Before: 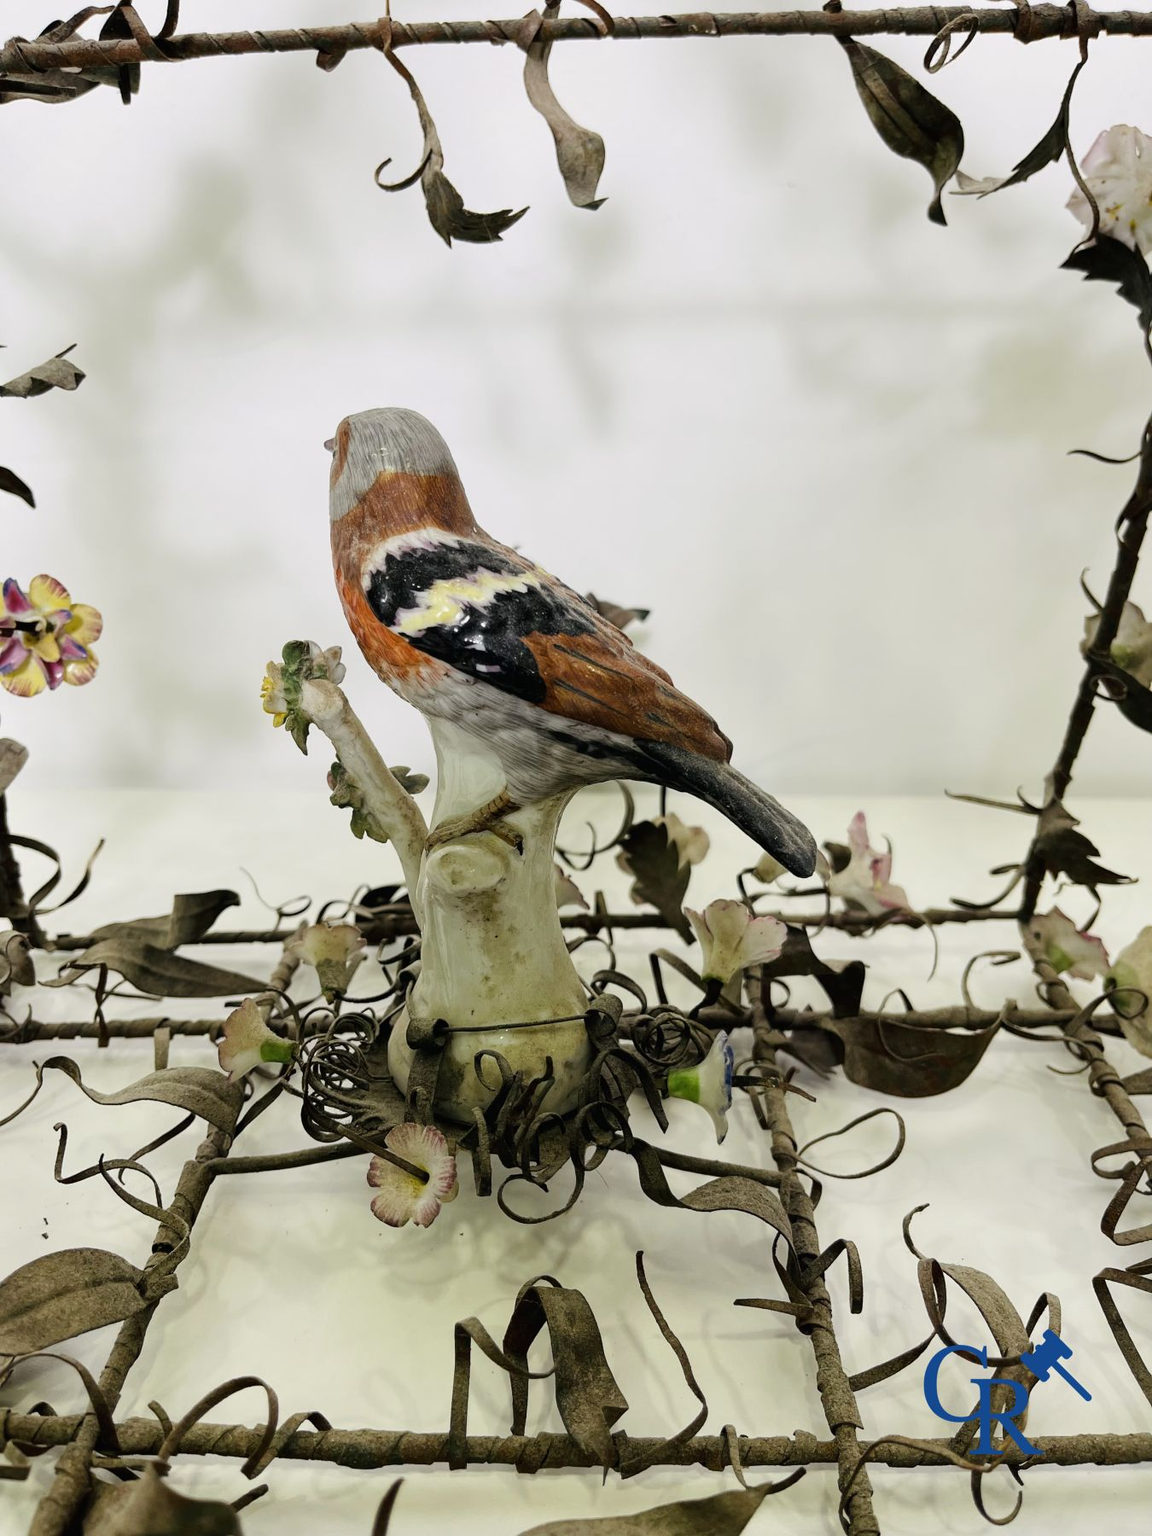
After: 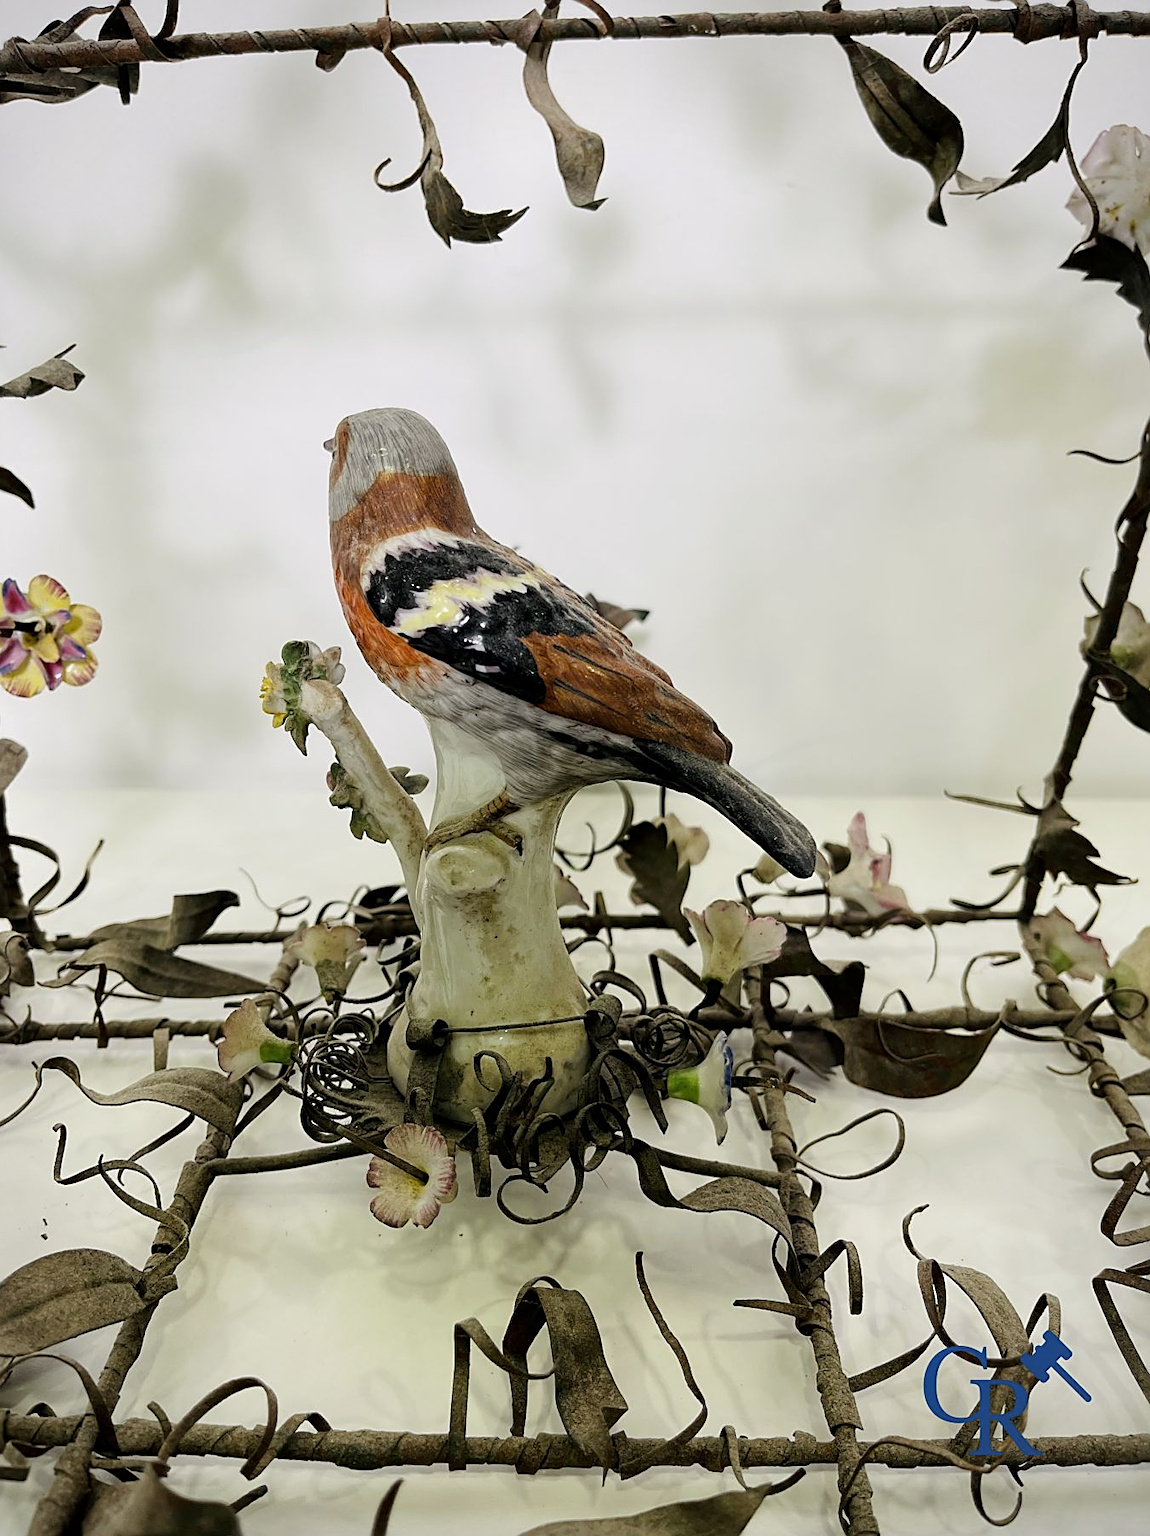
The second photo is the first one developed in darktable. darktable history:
vignetting: fall-off radius 60.96%, brightness -0.418, saturation -0.29
exposure: black level correction 0.002, compensate exposure bias true, compensate highlight preservation false
sharpen: on, module defaults
crop and rotate: left 0.077%, bottom 0.013%
